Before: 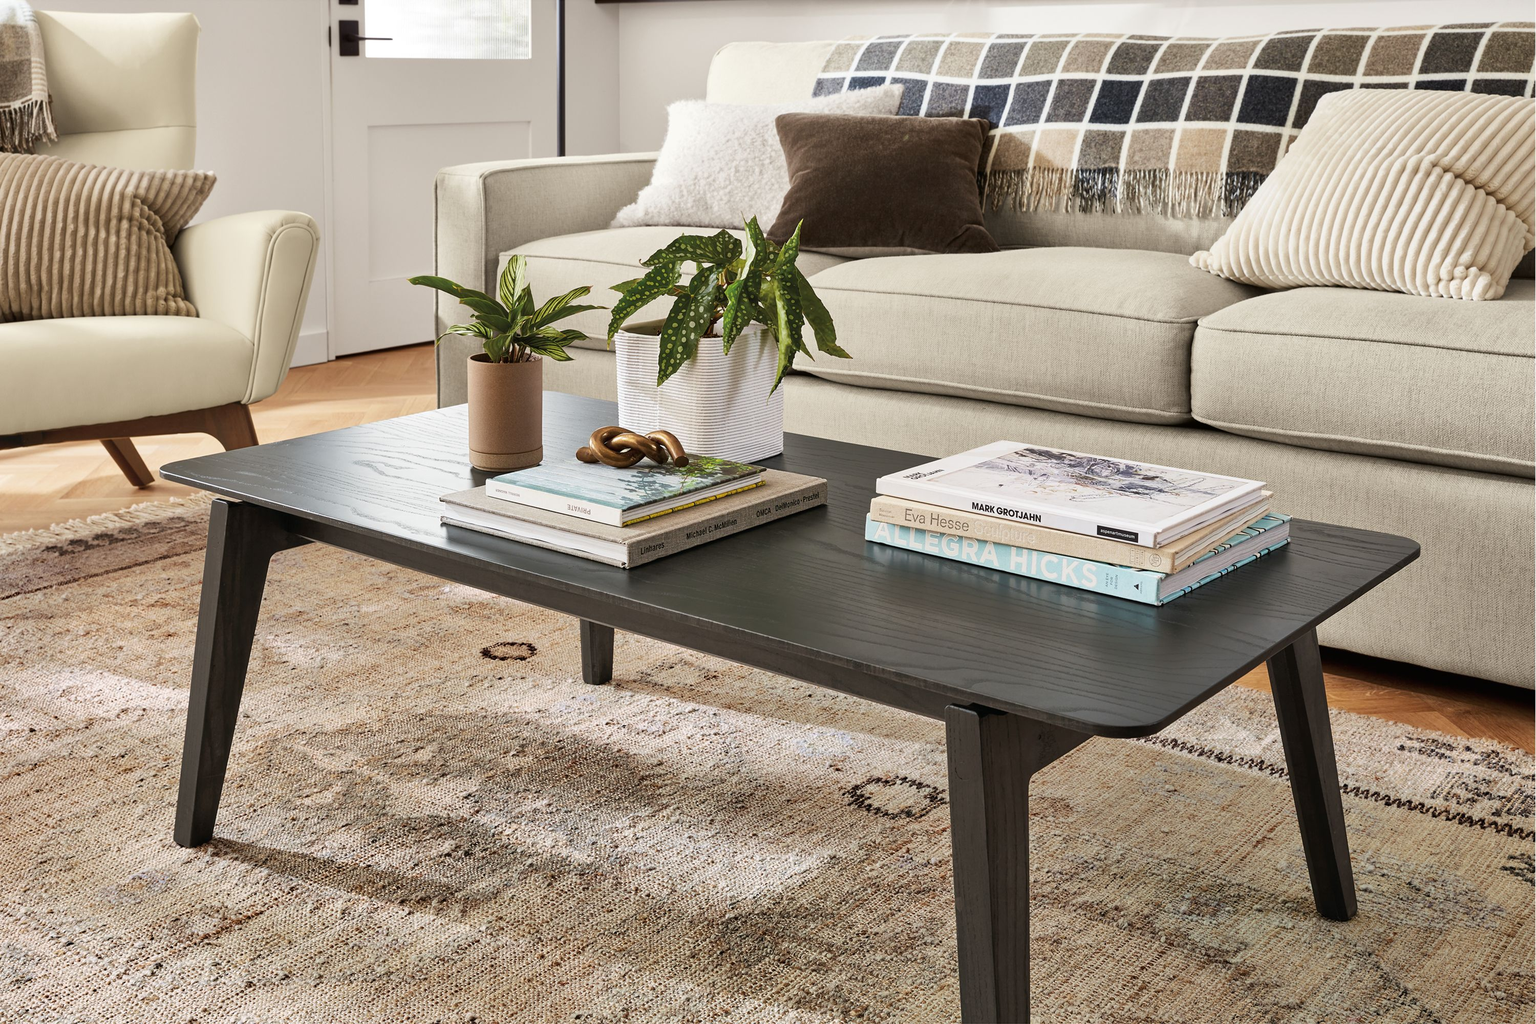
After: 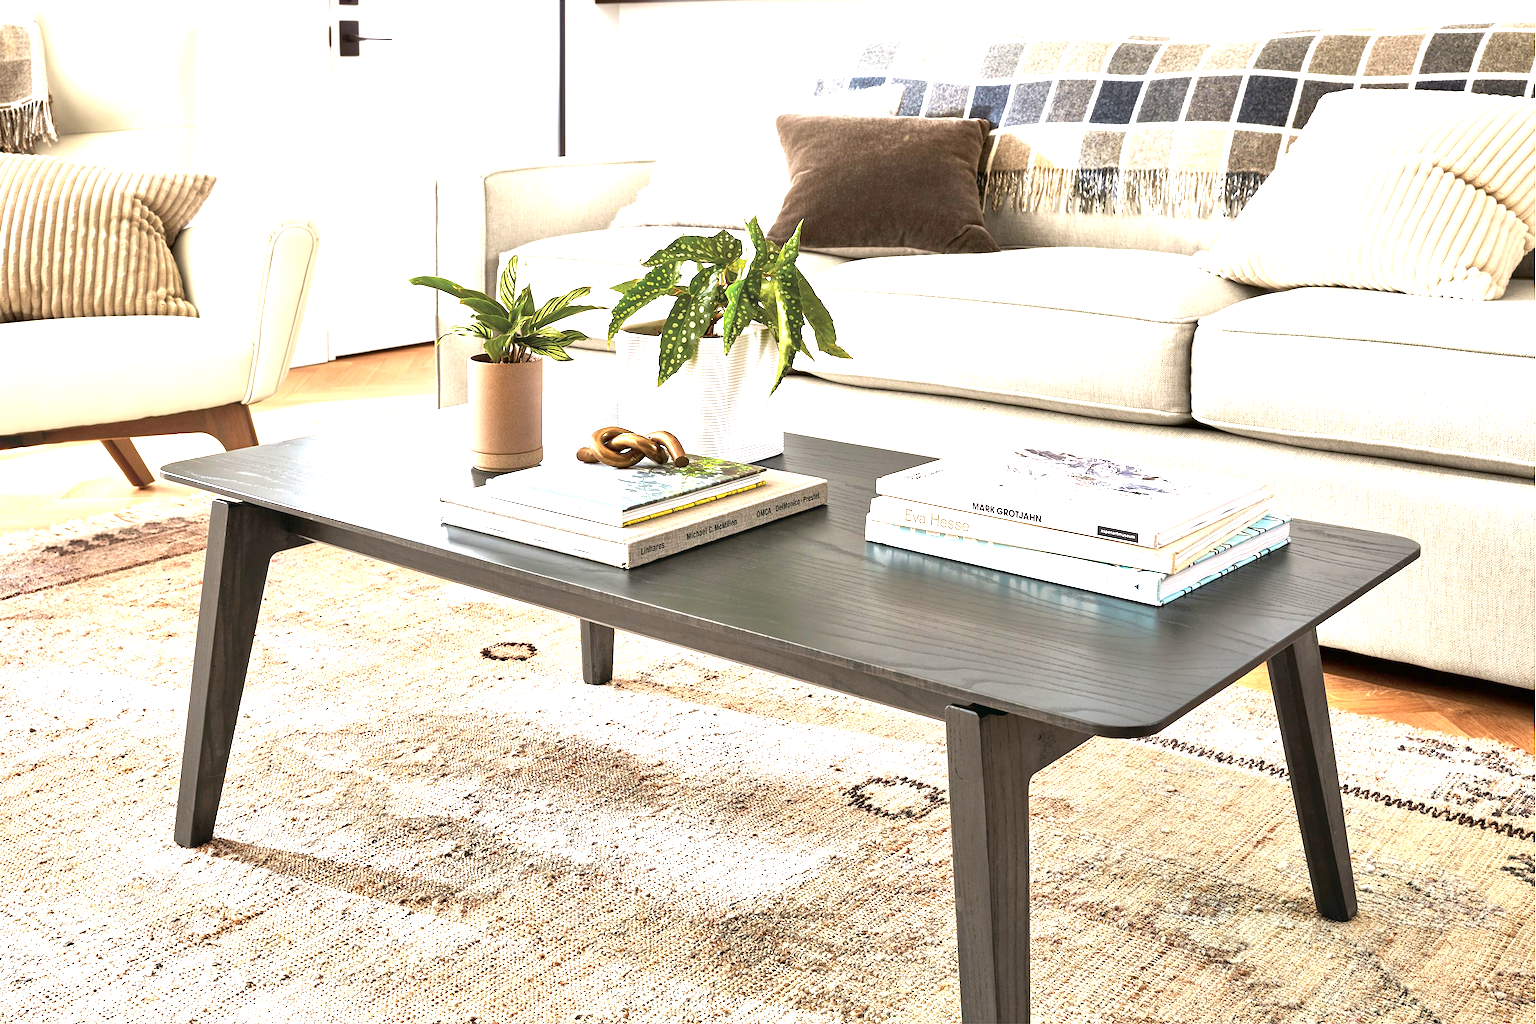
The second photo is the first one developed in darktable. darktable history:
exposure: black level correction 0.001, exposure 1.653 EV, compensate highlight preservation false
